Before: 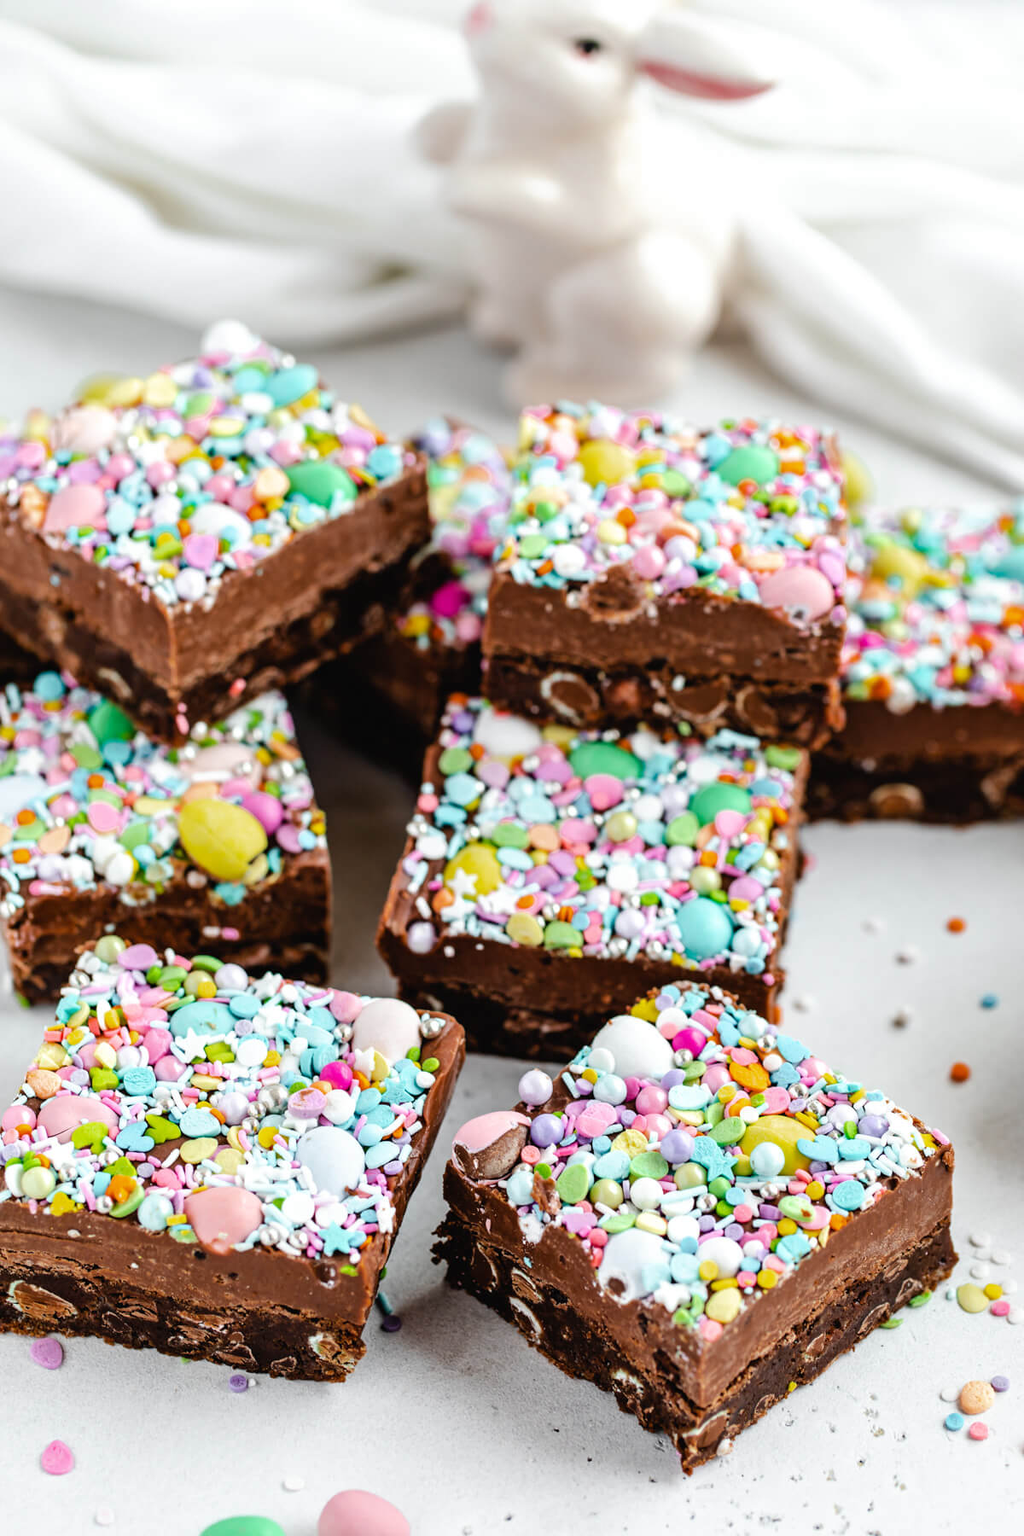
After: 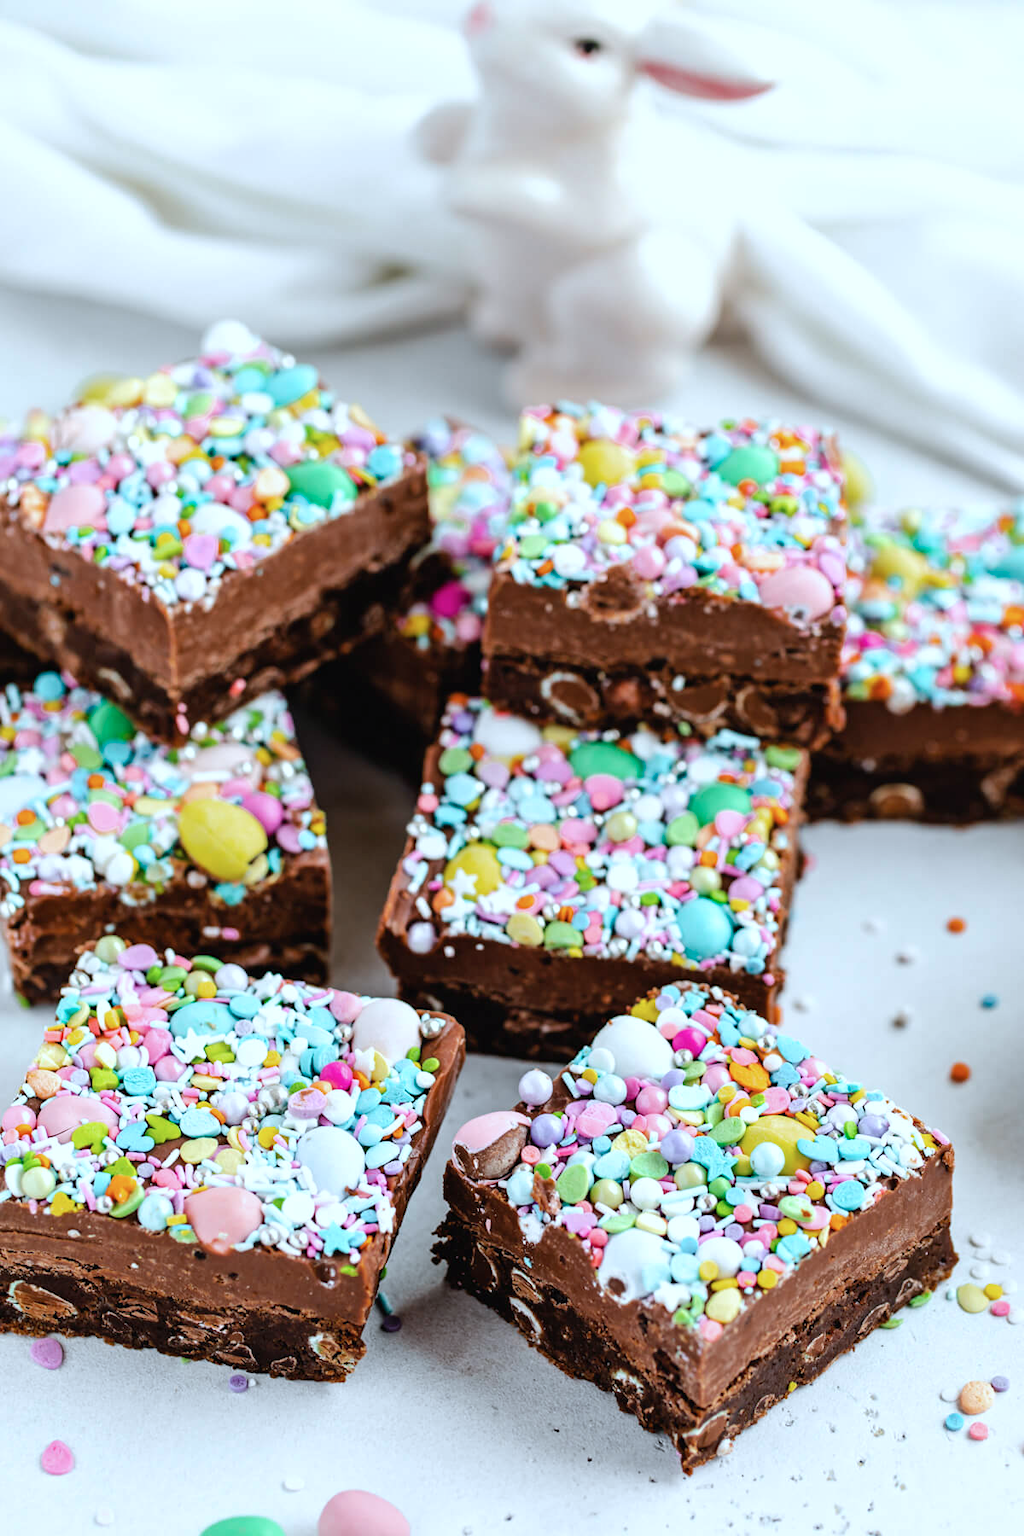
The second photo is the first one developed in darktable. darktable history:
color correction: highlights a* -4.18, highlights b* -10.7
